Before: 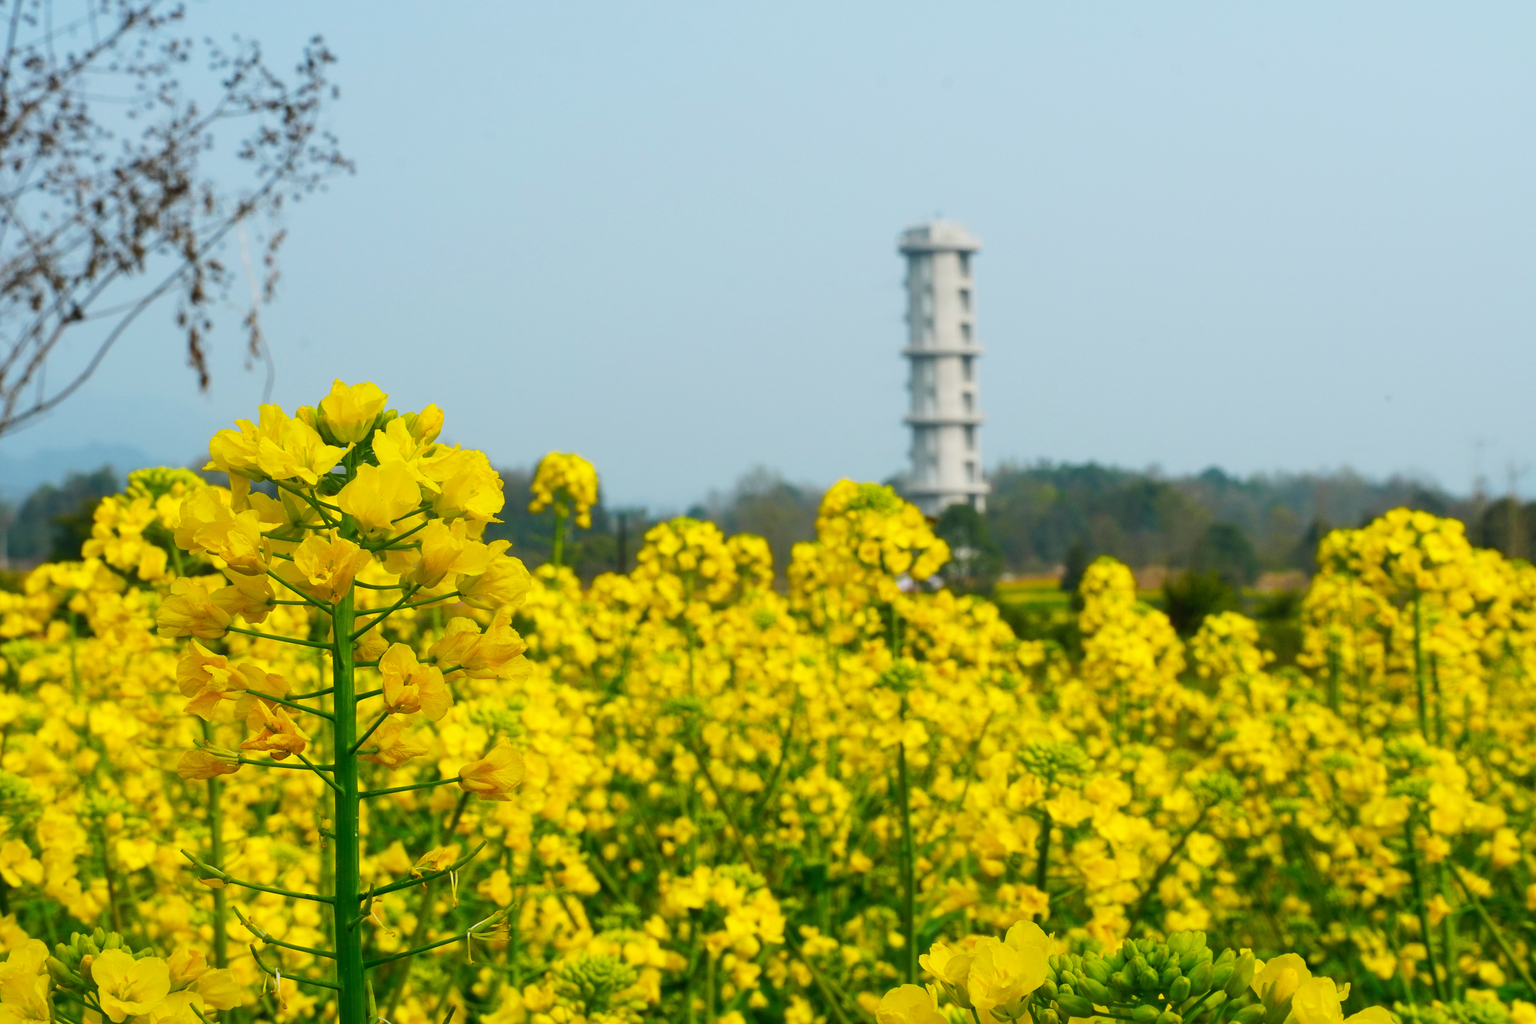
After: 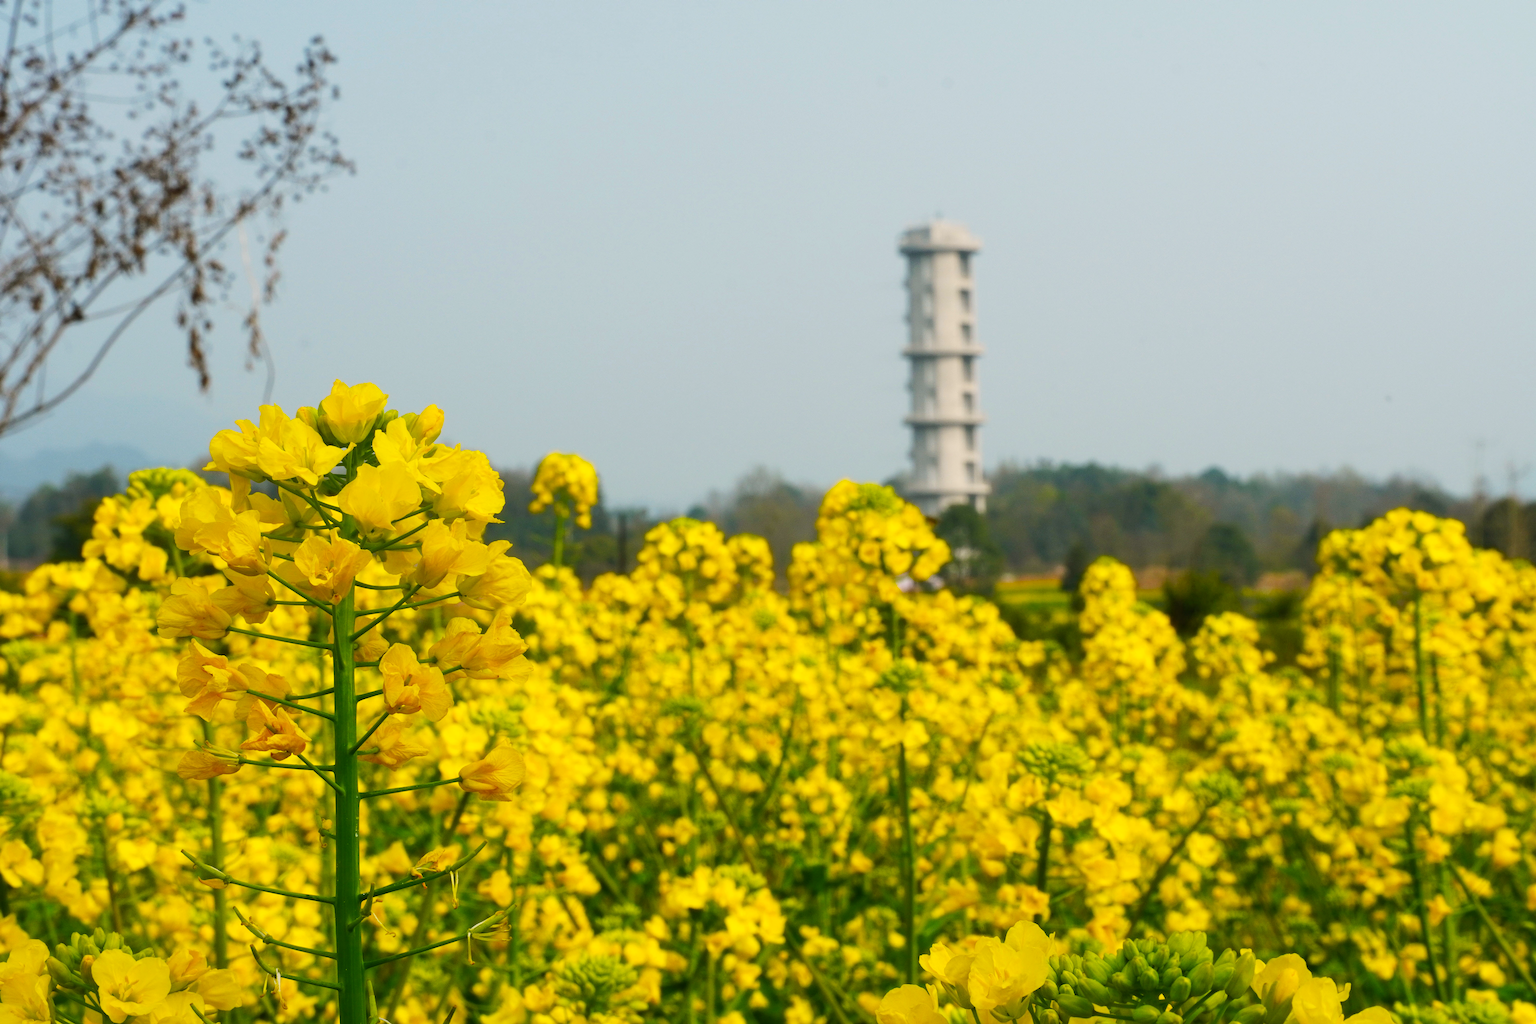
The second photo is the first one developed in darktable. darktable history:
color correction: highlights a* 3.86, highlights b* 5.09
color balance rgb: power › chroma 0.669%, power › hue 60°, perceptual saturation grading › global saturation 0.139%
